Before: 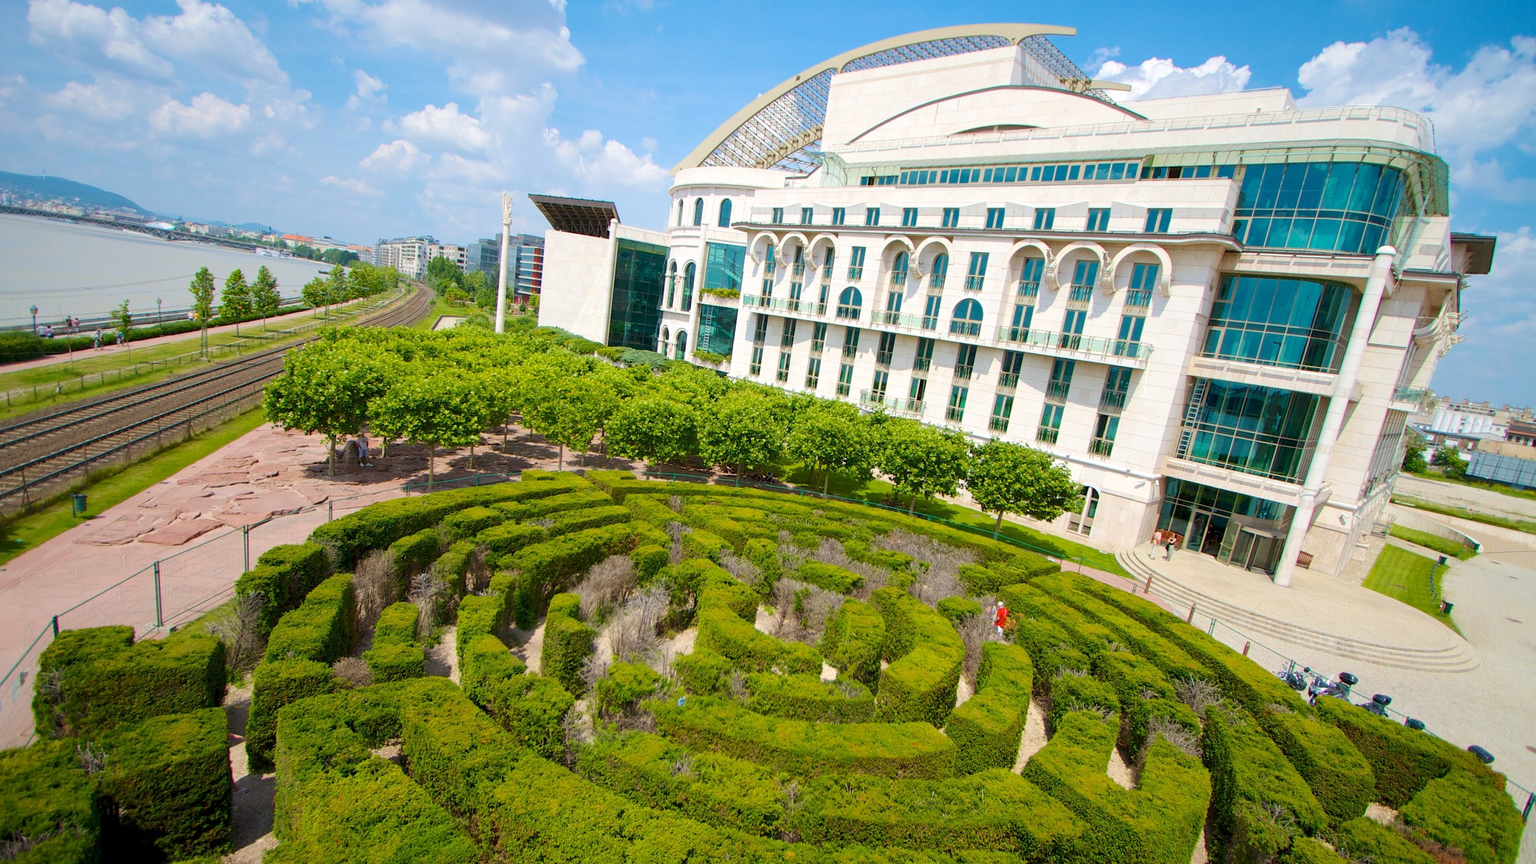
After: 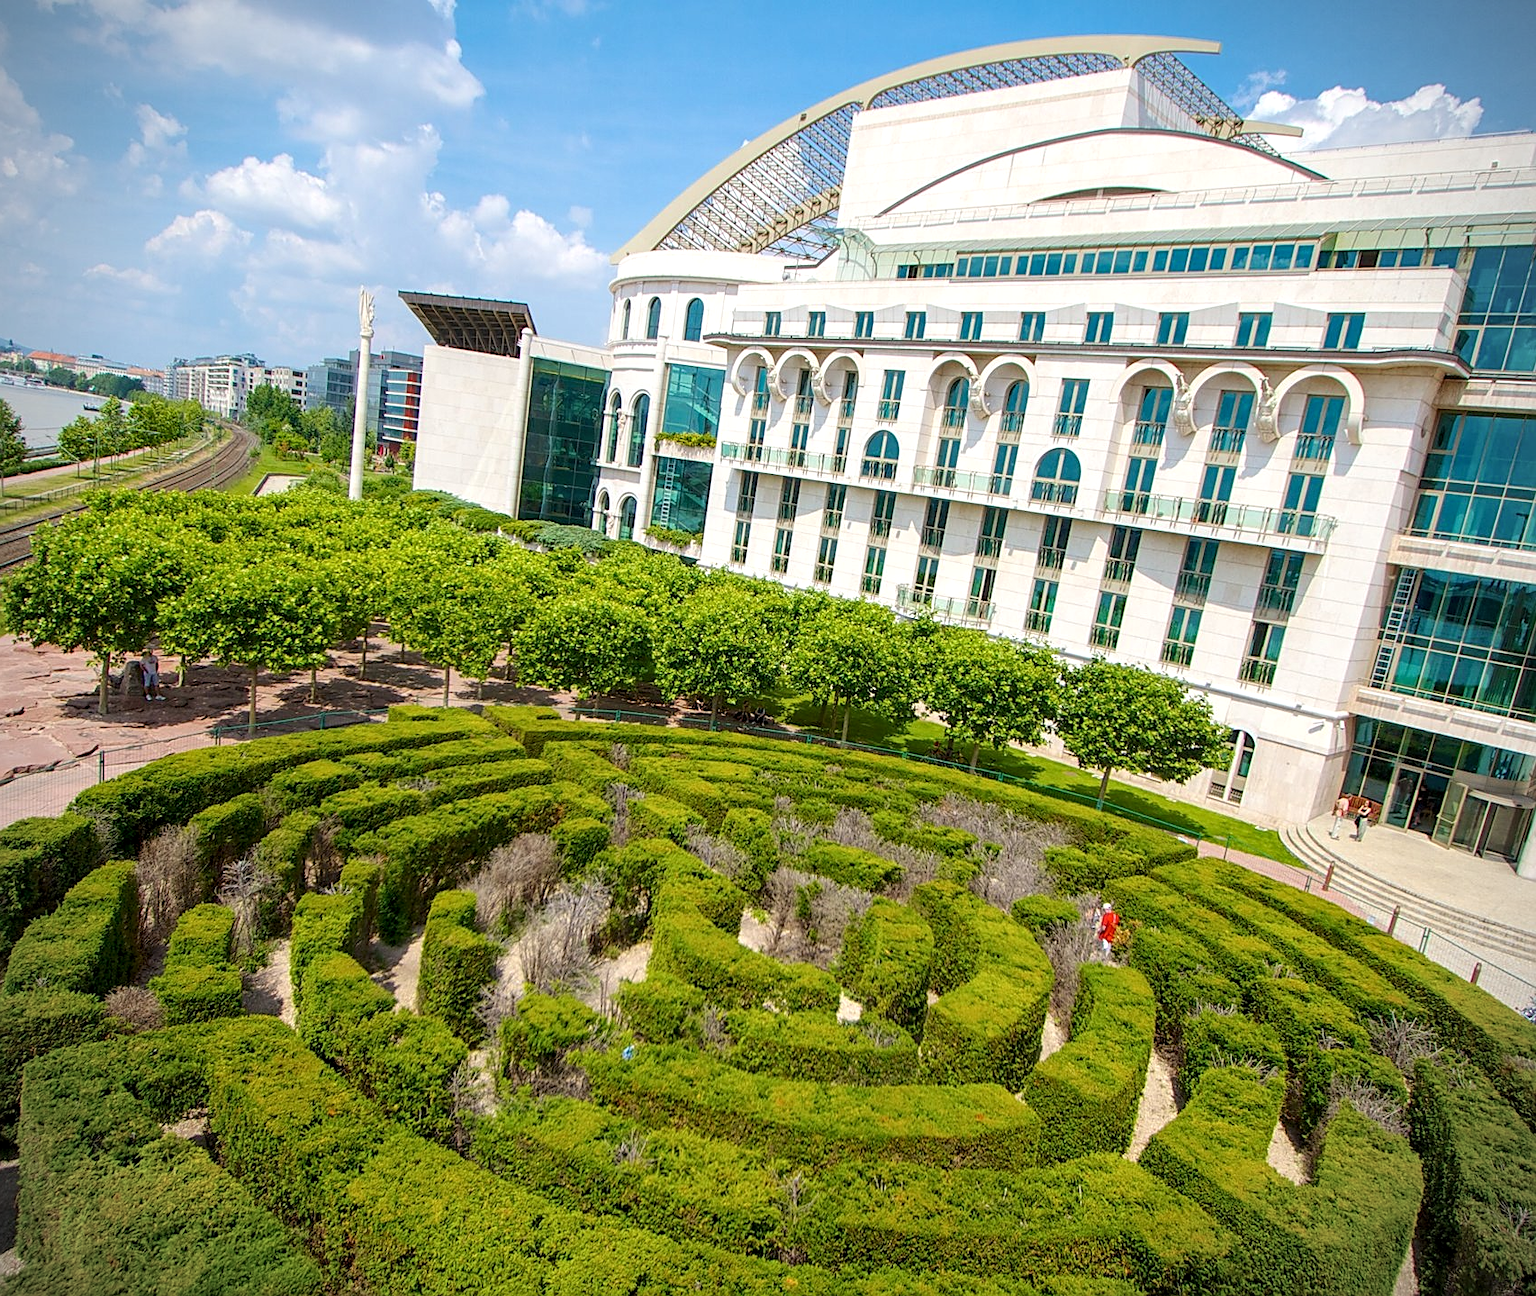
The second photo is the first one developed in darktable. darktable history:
color correction: highlights b* 0.015
crop: left 17.138%, right 16.215%
local contrast: detail 130%
vignetting: fall-off start 91.25%, unbound false
sharpen: on, module defaults
